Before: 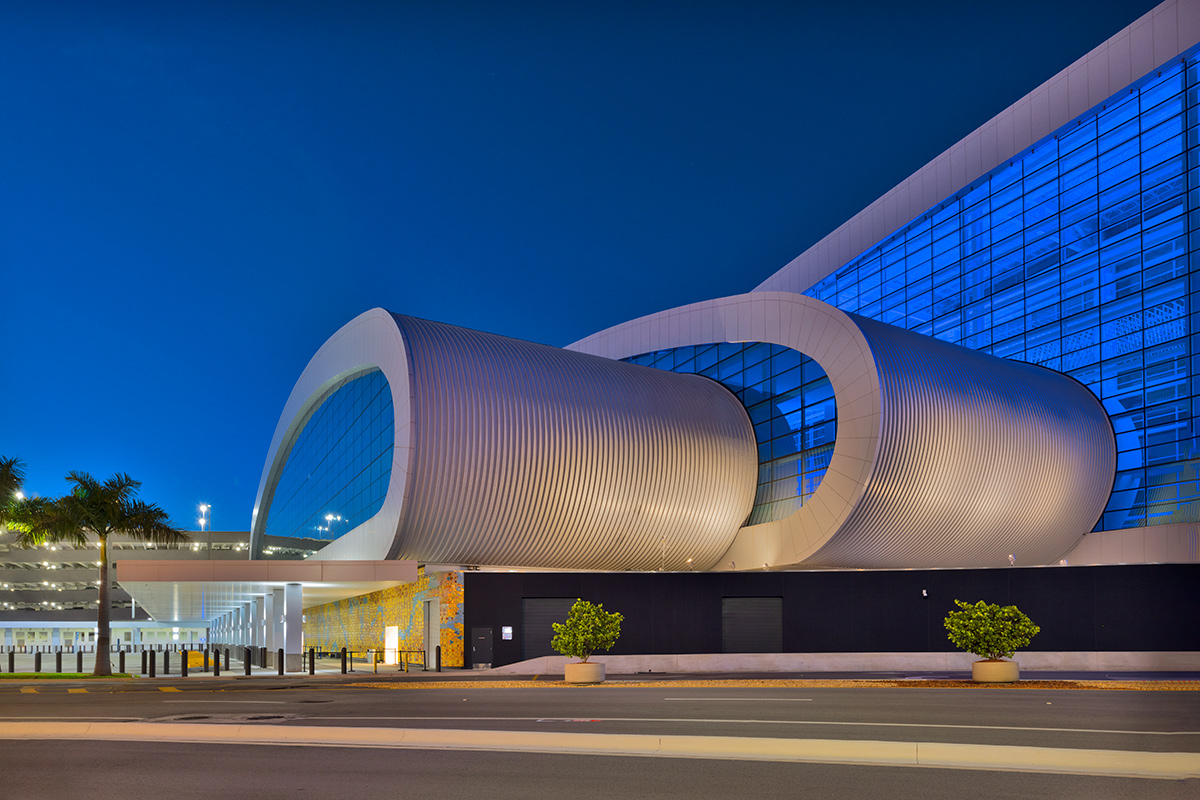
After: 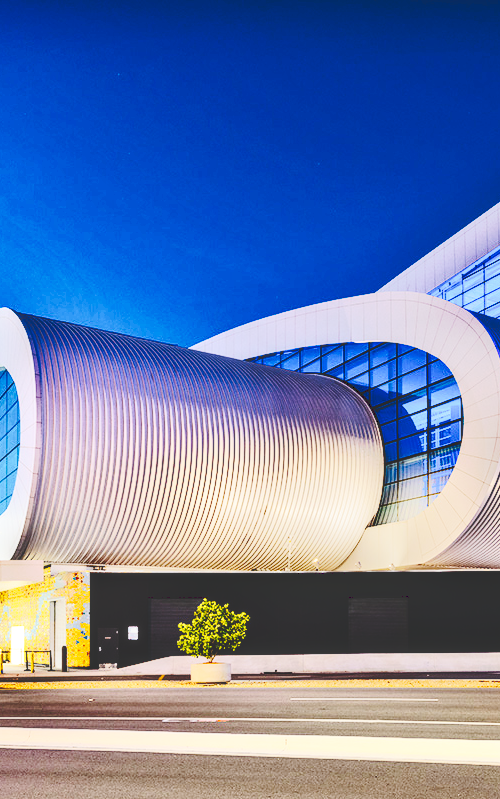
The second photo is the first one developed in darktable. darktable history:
crop: left 31.229%, right 27.105%
rgb curve: curves: ch0 [(0, 0) (0.284, 0.292) (0.505, 0.644) (1, 1)], compensate middle gray true
white balance: emerald 1
tone equalizer: -8 EV -0.417 EV, -7 EV -0.389 EV, -6 EV -0.333 EV, -5 EV -0.222 EV, -3 EV 0.222 EV, -2 EV 0.333 EV, -1 EV 0.389 EV, +0 EV 0.417 EV, edges refinement/feathering 500, mask exposure compensation -1.57 EV, preserve details no
base curve: curves: ch0 [(0, 0) (0.028, 0.03) (0.121, 0.232) (0.46, 0.748) (0.859, 0.968) (1, 1)], preserve colors none
tone curve: curves: ch0 [(0, 0) (0.003, 0.17) (0.011, 0.17) (0.025, 0.17) (0.044, 0.168) (0.069, 0.167) (0.1, 0.173) (0.136, 0.181) (0.177, 0.199) (0.224, 0.226) (0.277, 0.271) (0.335, 0.333) (0.399, 0.419) (0.468, 0.52) (0.543, 0.621) (0.623, 0.716) (0.709, 0.795) (0.801, 0.867) (0.898, 0.914) (1, 1)], preserve colors none
local contrast: on, module defaults
